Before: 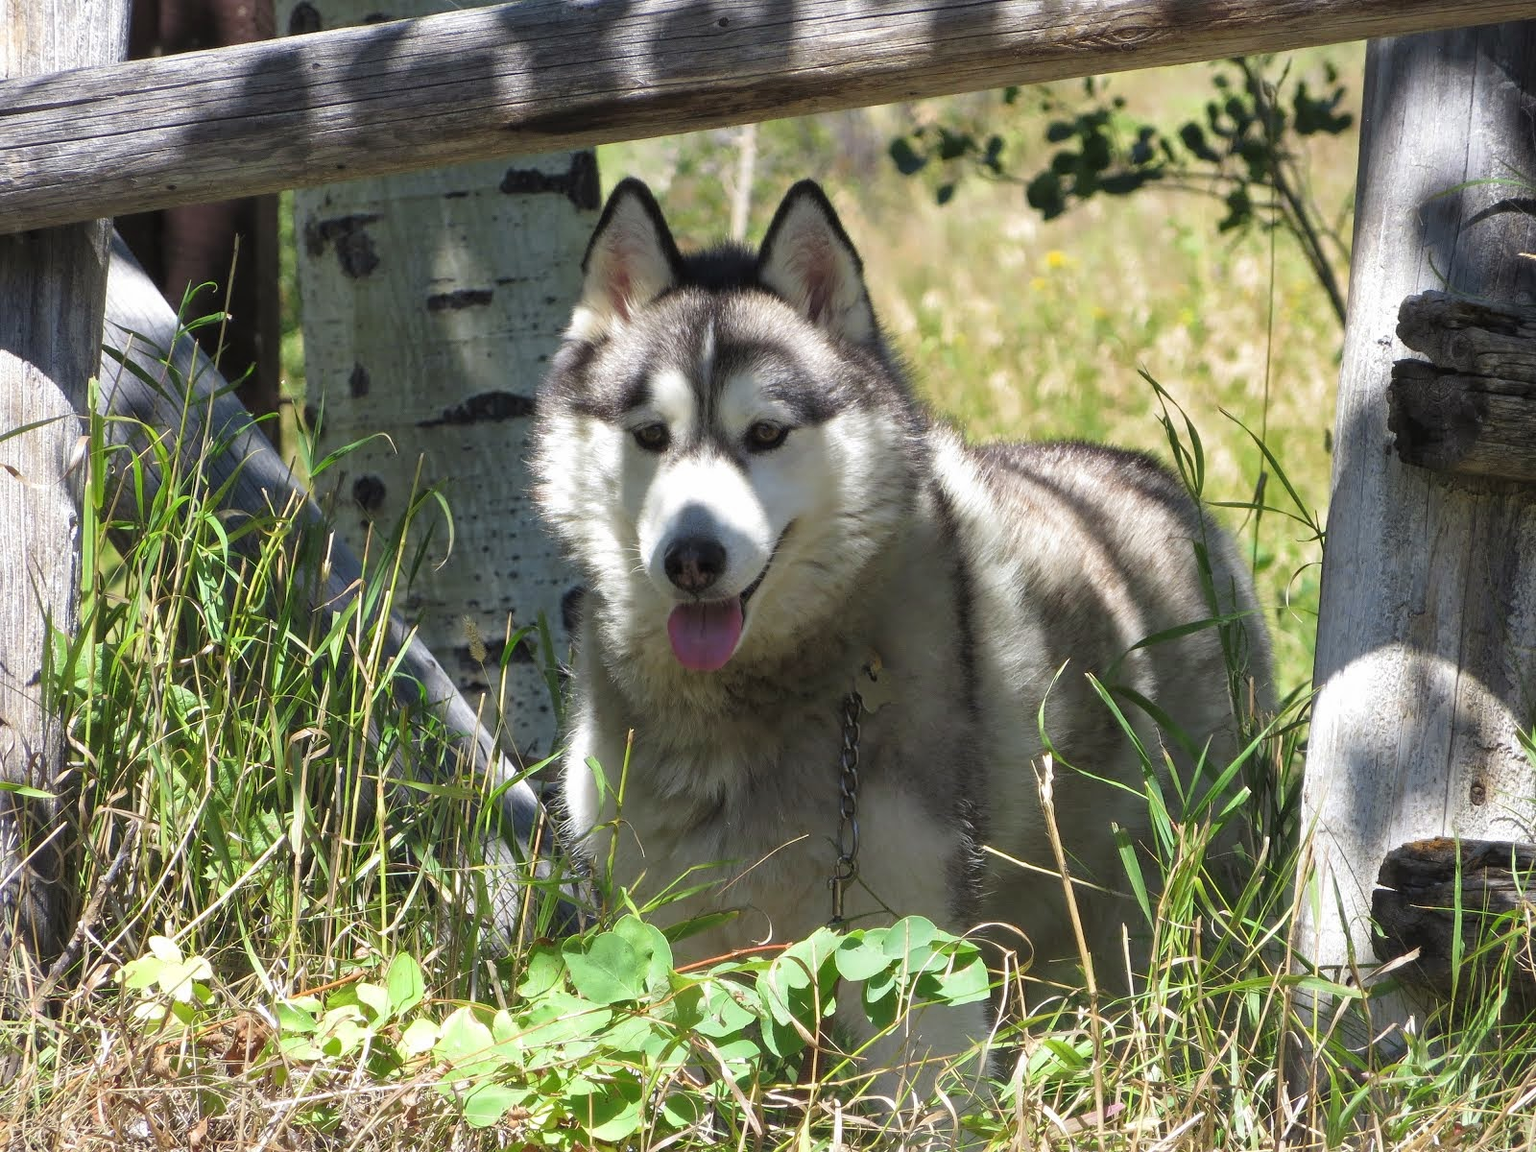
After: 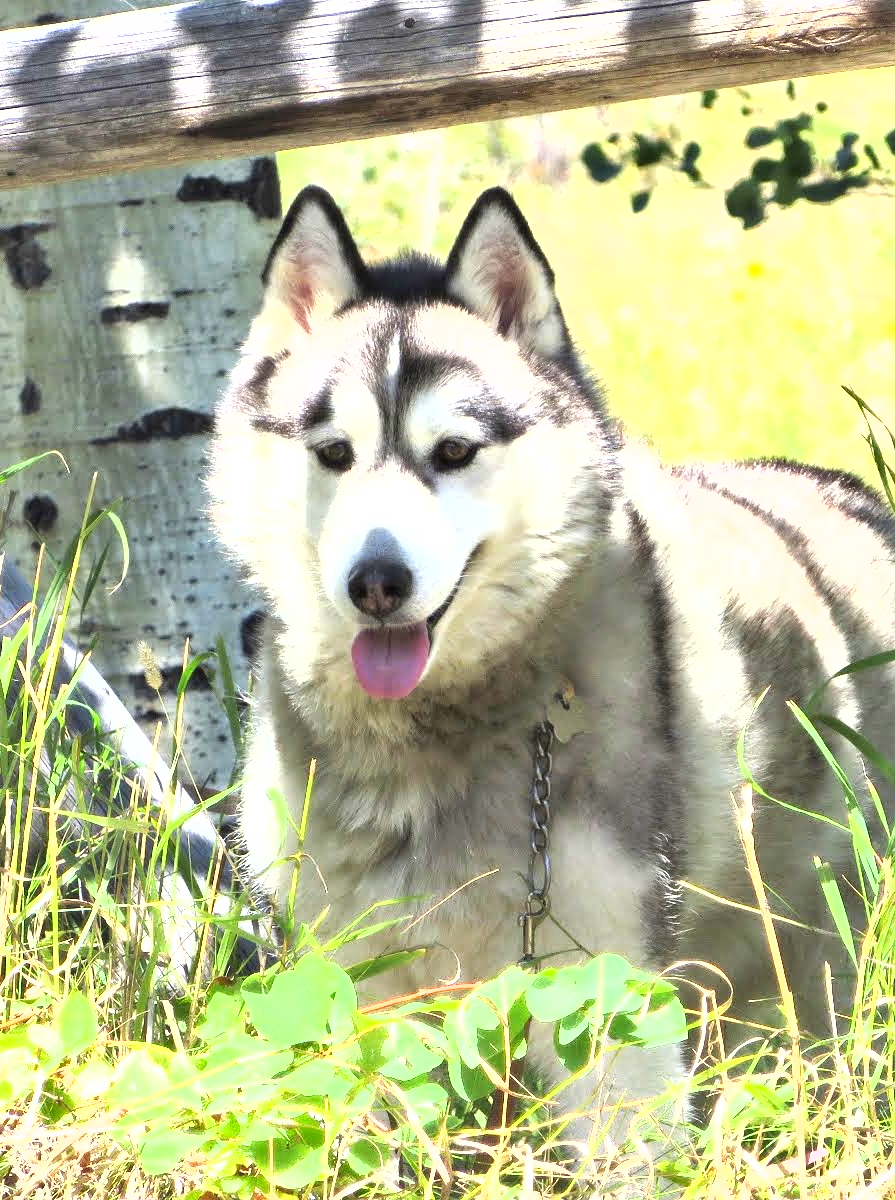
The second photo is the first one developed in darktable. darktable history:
shadows and highlights: shadows 36.73, highlights -27.45, soften with gaussian
contrast equalizer: y [[0.514, 0.573, 0.581, 0.508, 0.5, 0.5], [0.5 ×6], [0.5 ×6], [0 ×6], [0 ×6]]
exposure: exposure 1.99 EV, compensate highlight preservation false
crop: left 21.53%, right 22.477%
